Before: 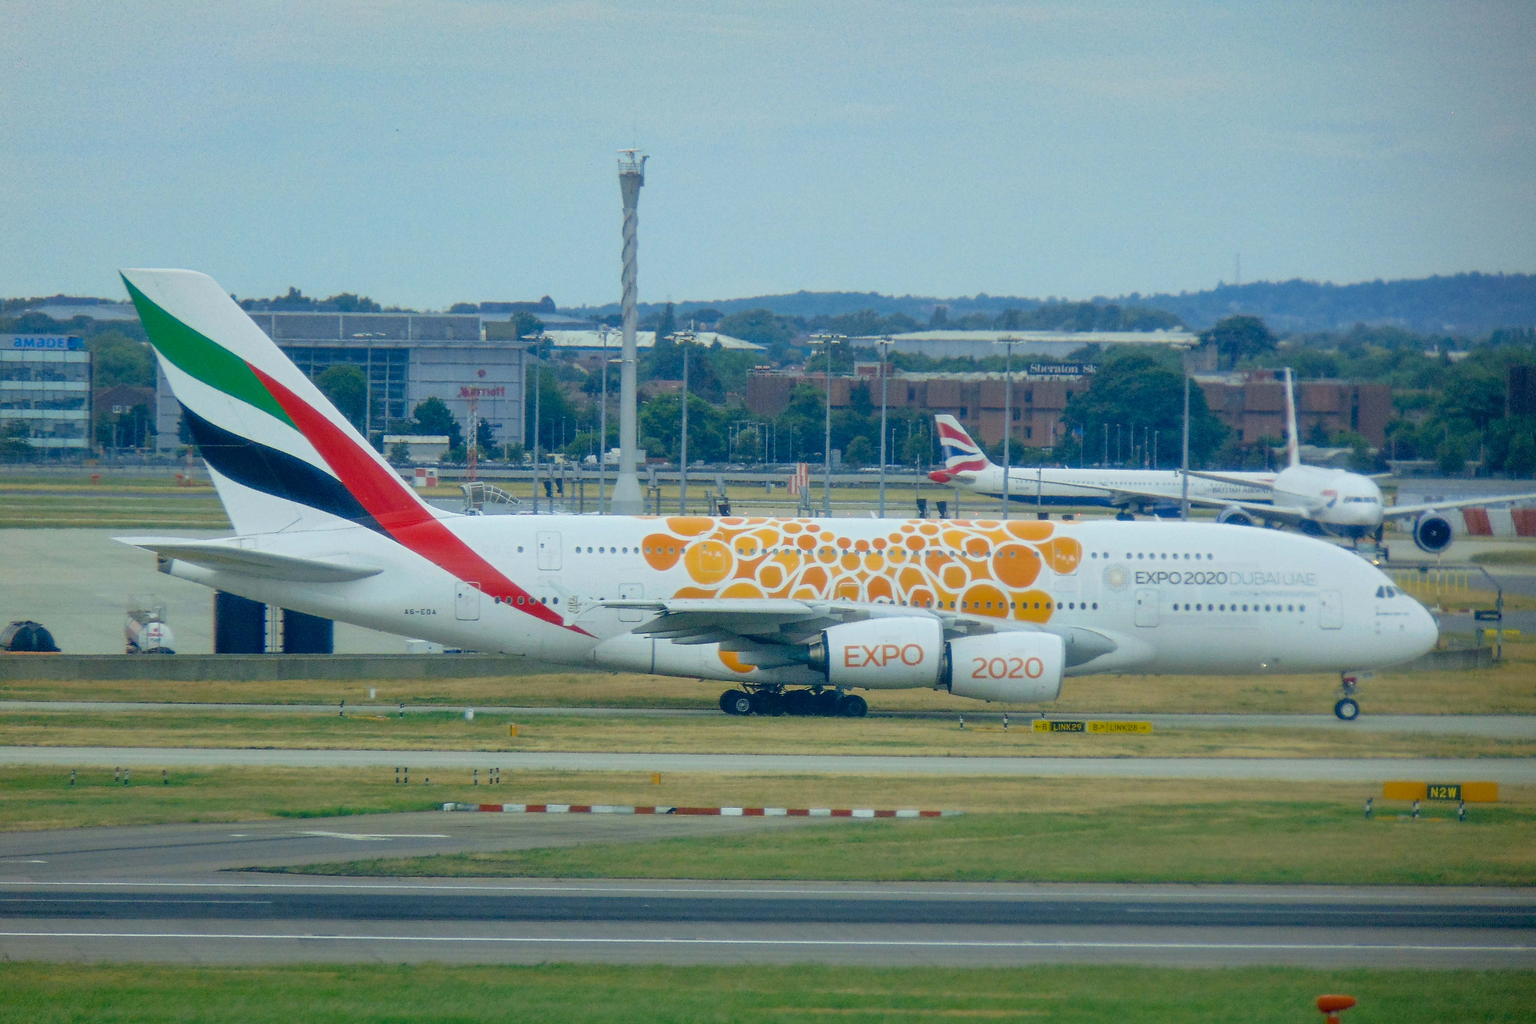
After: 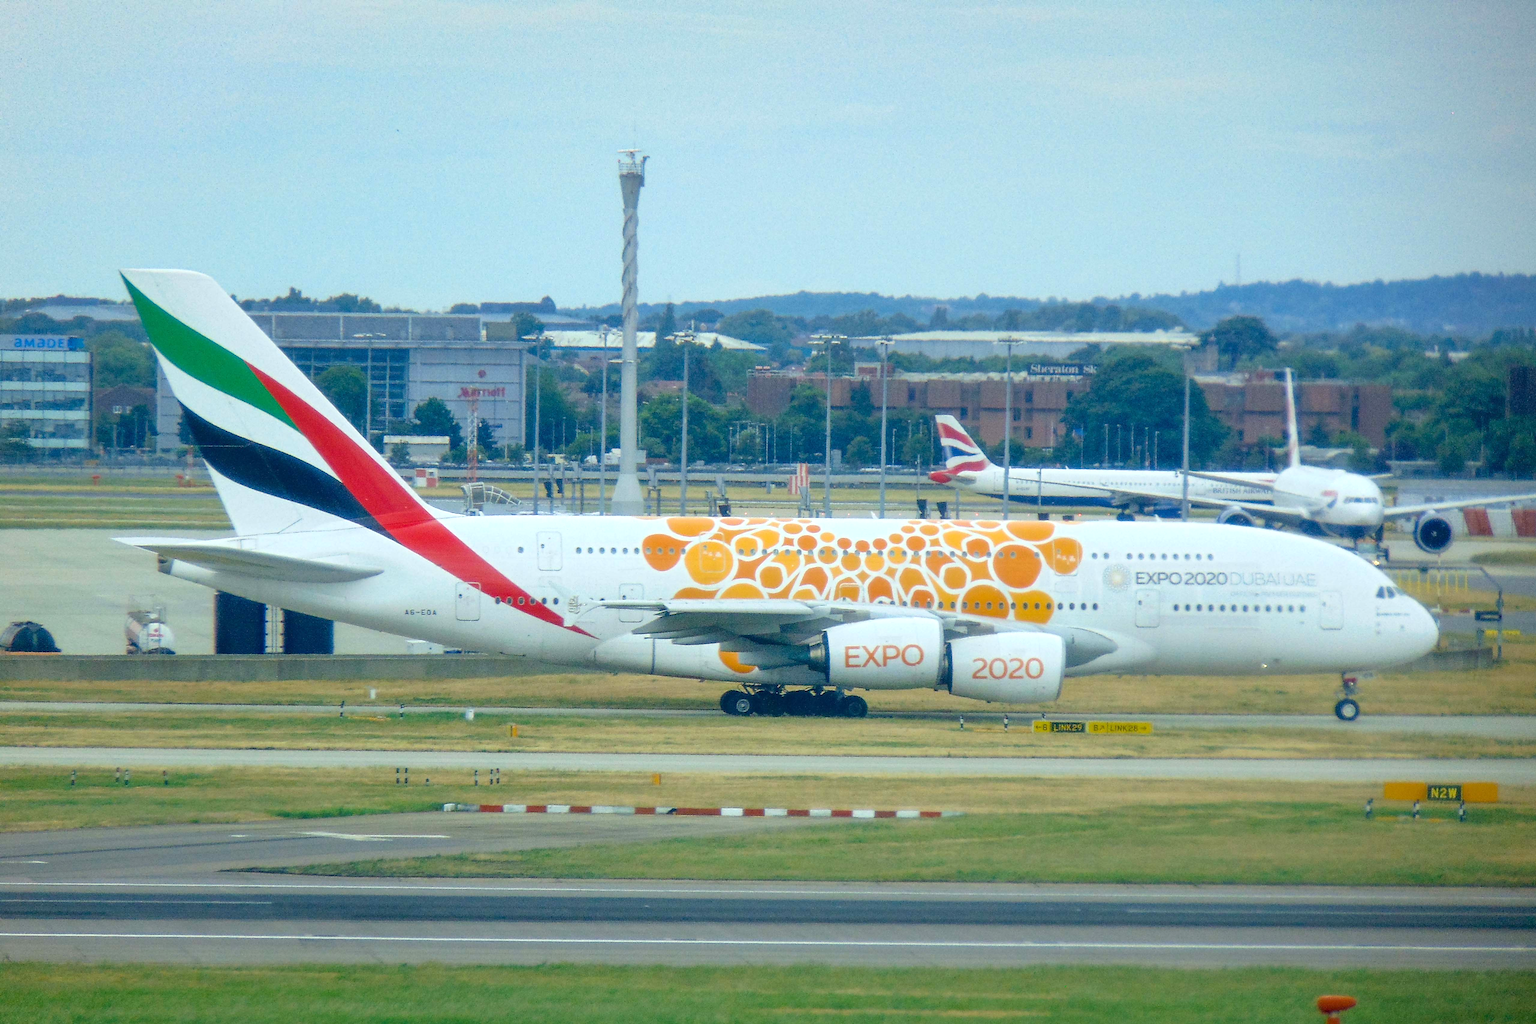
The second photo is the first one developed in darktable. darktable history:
exposure: exposure 0.496 EV, compensate highlight preservation false
contrast equalizer: y [[0.5 ×6], [0.5 ×6], [0.5, 0.5, 0.501, 0.545, 0.707, 0.863], [0 ×6], [0 ×6]]
